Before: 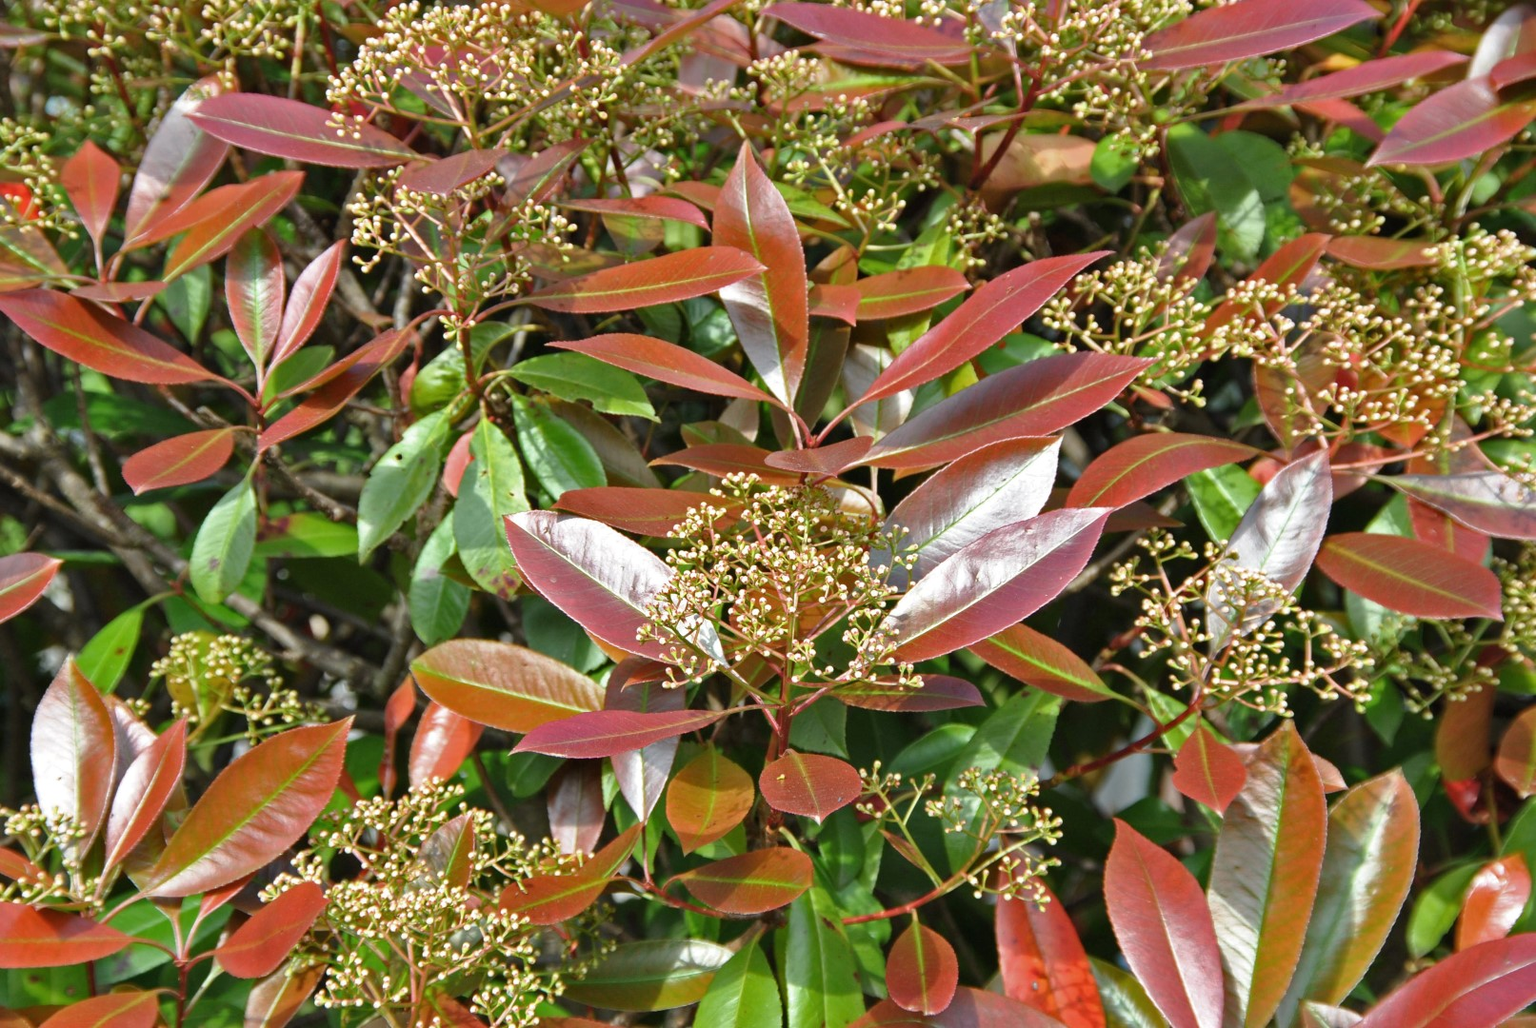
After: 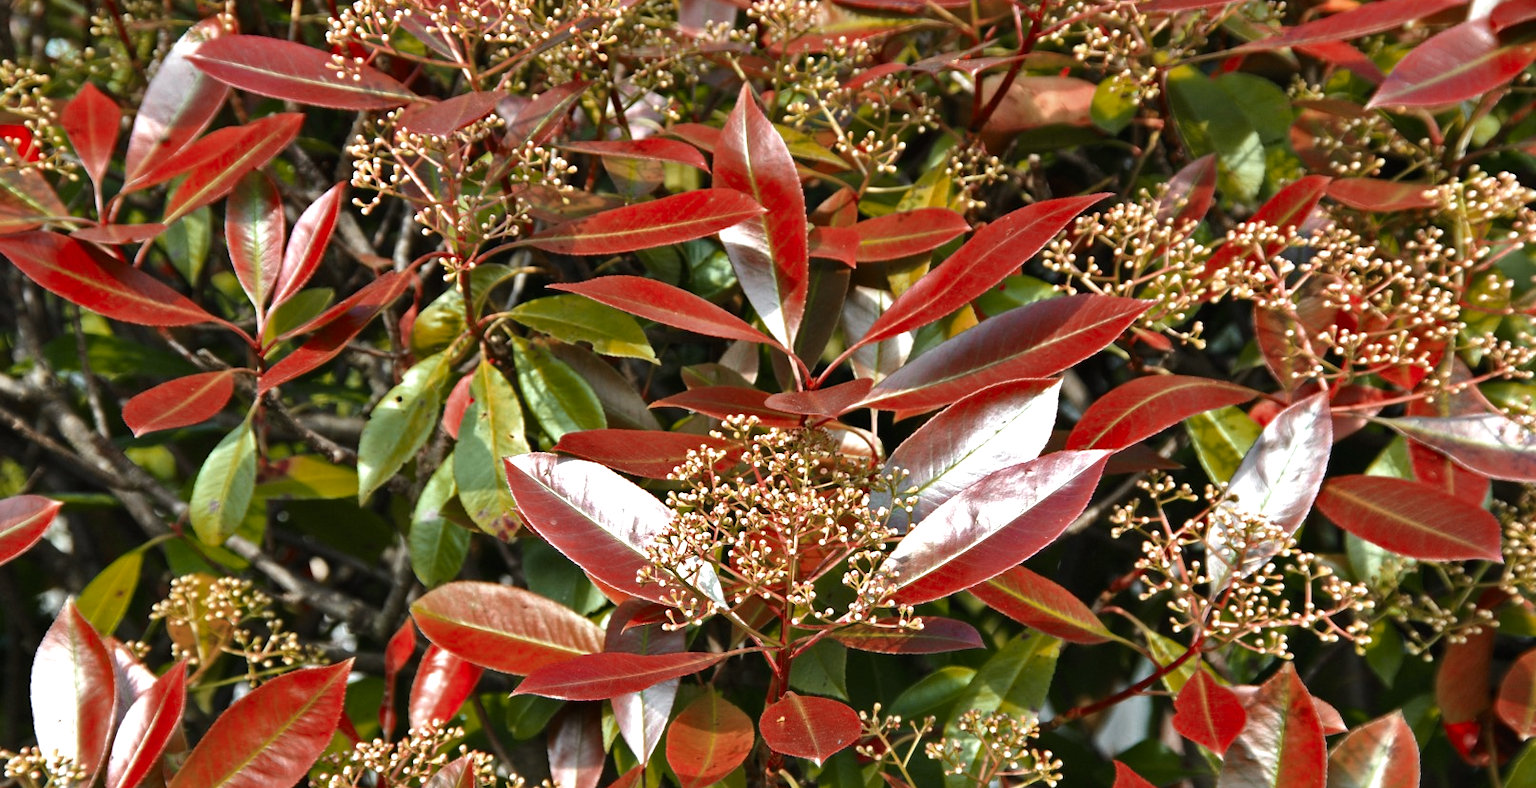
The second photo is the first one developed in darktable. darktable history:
crop: top 5.667%, bottom 17.637%
color zones: curves: ch0 [(0, 0.299) (0.25, 0.383) (0.456, 0.352) (0.736, 0.571)]; ch1 [(0, 0.63) (0.151, 0.568) (0.254, 0.416) (0.47, 0.558) (0.732, 0.37) (0.909, 0.492)]; ch2 [(0.004, 0.604) (0.158, 0.443) (0.257, 0.403) (0.761, 0.468)]
tone equalizer: -8 EV -0.75 EV, -7 EV -0.7 EV, -6 EV -0.6 EV, -5 EV -0.4 EV, -3 EV 0.4 EV, -2 EV 0.6 EV, -1 EV 0.7 EV, +0 EV 0.75 EV, edges refinement/feathering 500, mask exposure compensation -1.57 EV, preserve details no
